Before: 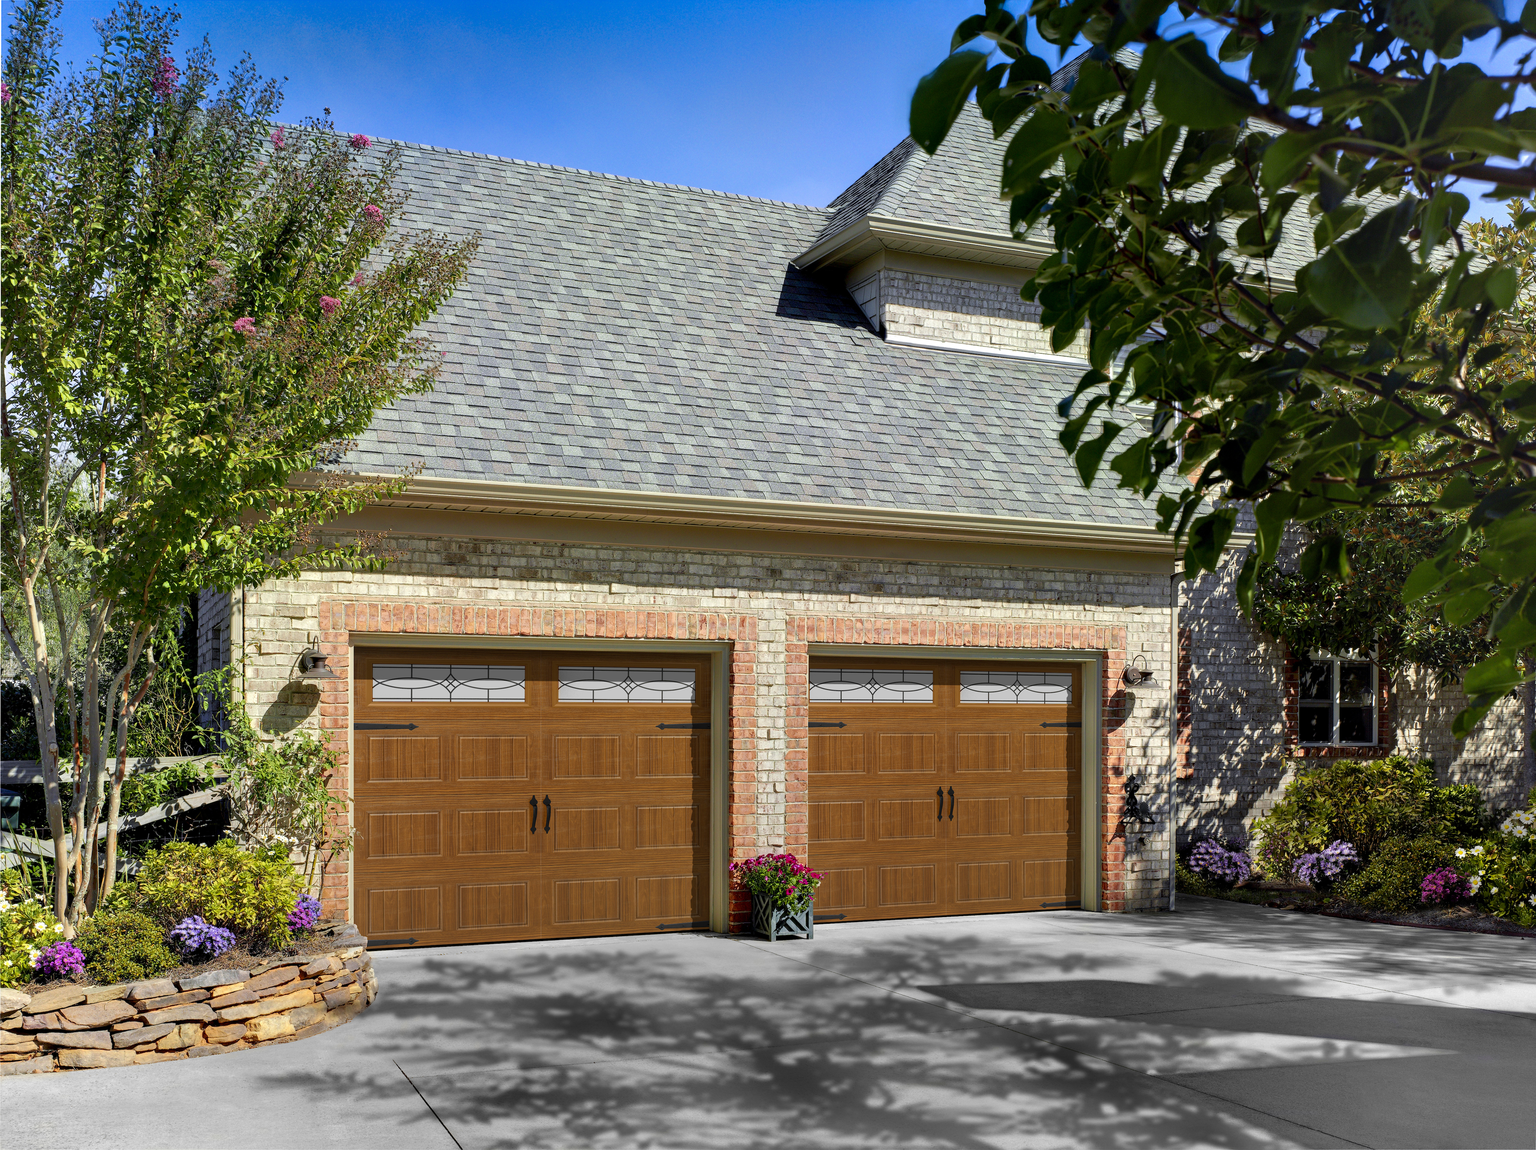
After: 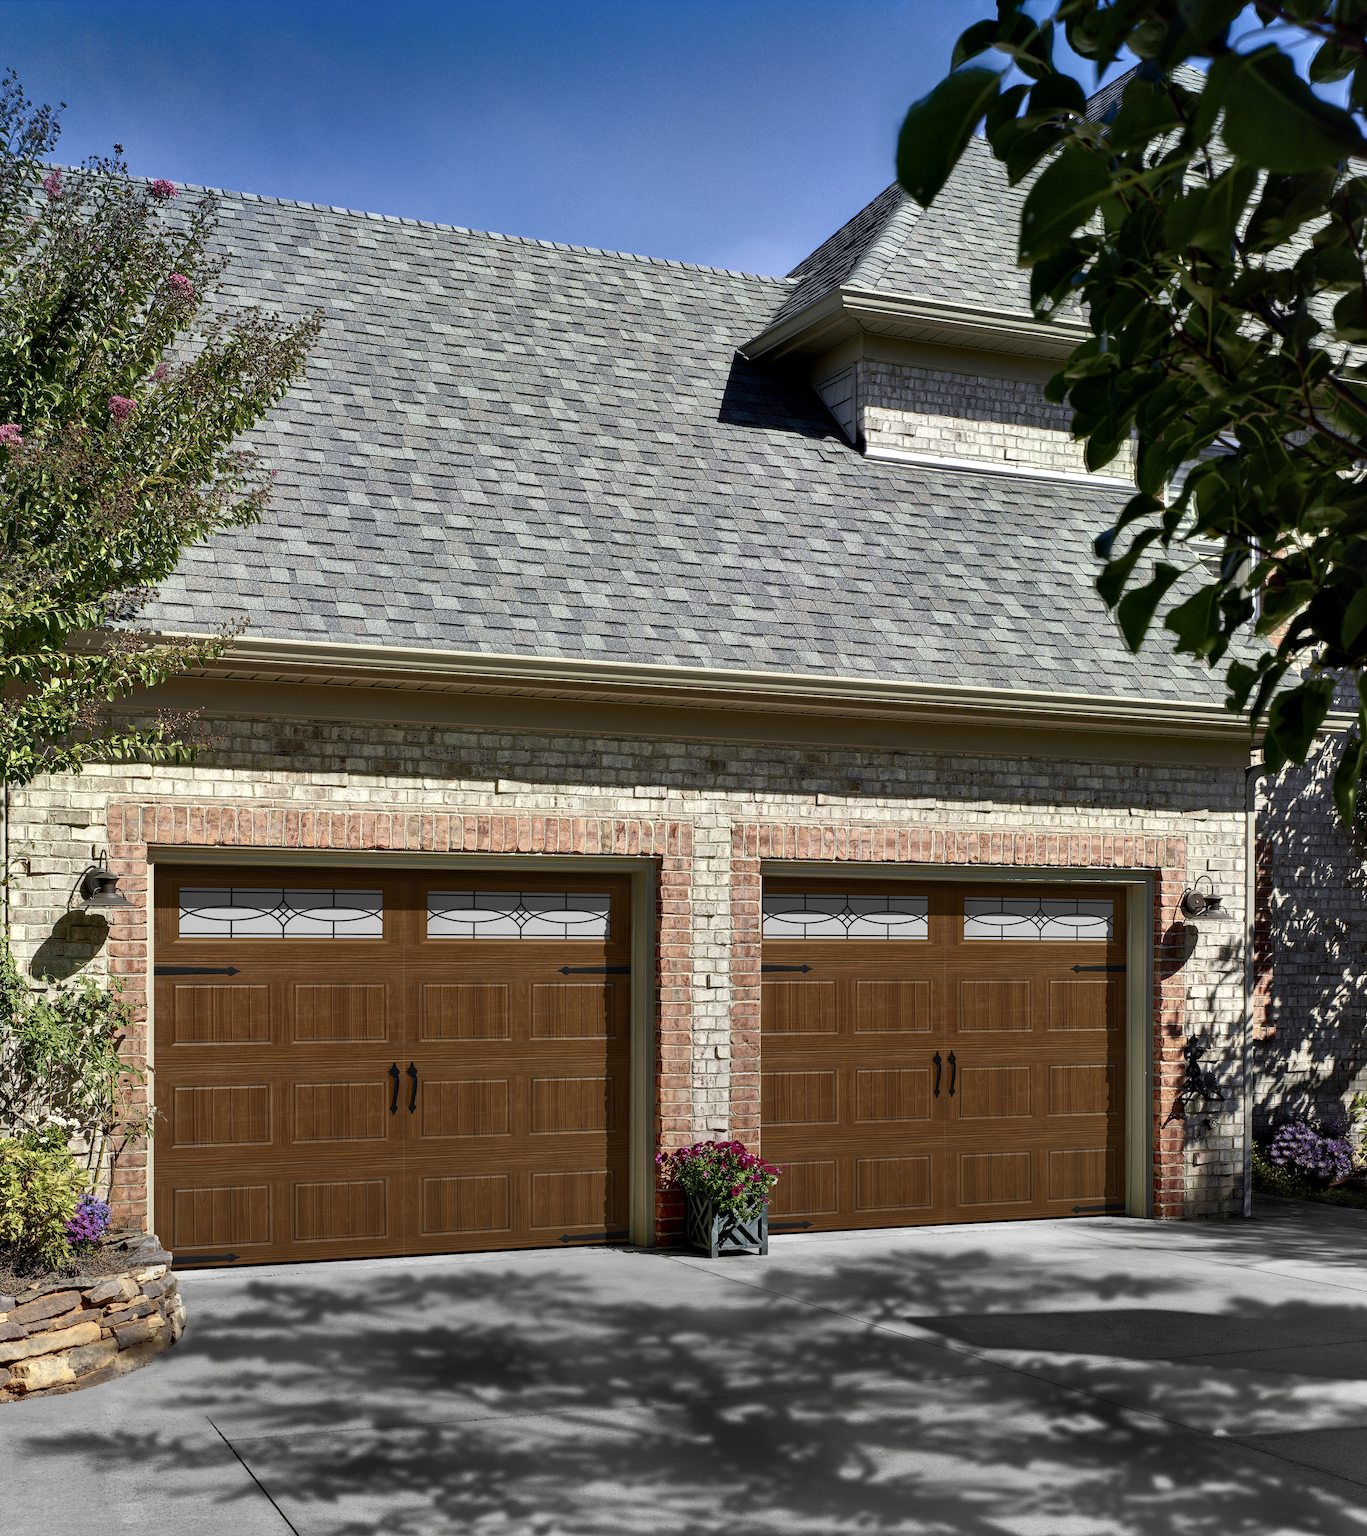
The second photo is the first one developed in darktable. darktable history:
crop and rotate: left 15.546%, right 17.787%
color balance rgb: perceptual saturation grading › highlights -31.88%, perceptual saturation grading › mid-tones 5.8%, perceptual saturation grading › shadows 18.12%, perceptual brilliance grading › highlights 3.62%, perceptual brilliance grading › mid-tones -18.12%, perceptual brilliance grading › shadows -41.3%
shadows and highlights: shadows 30.63, highlights -63.22, shadows color adjustment 98%, highlights color adjustment 58.61%, soften with gaussian
